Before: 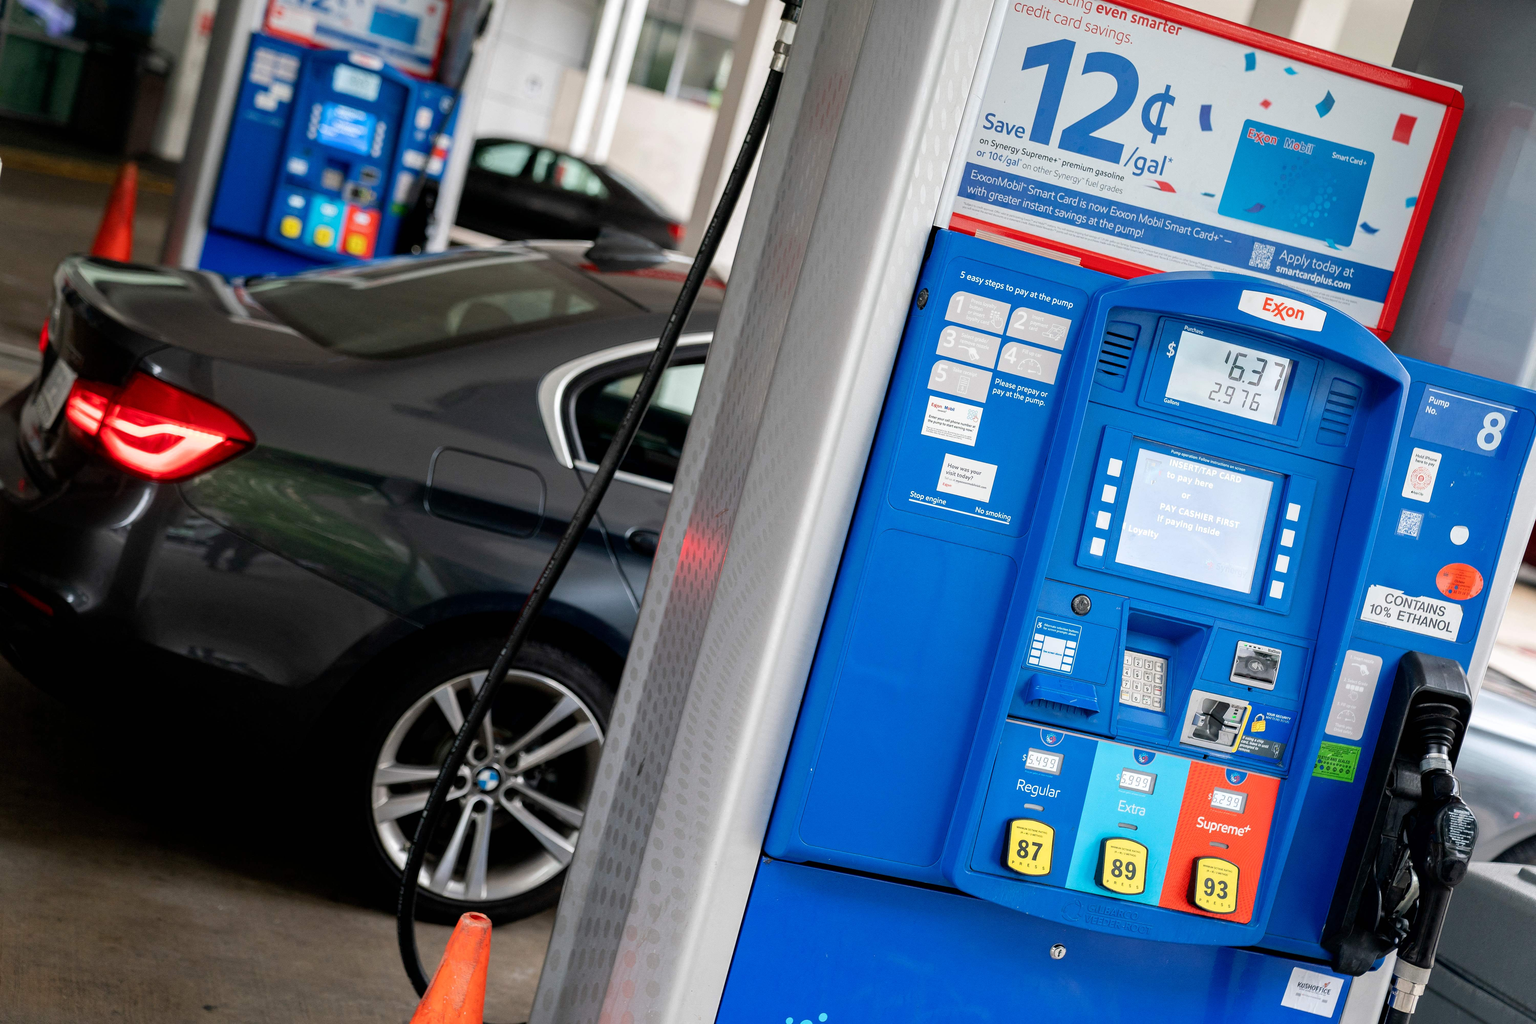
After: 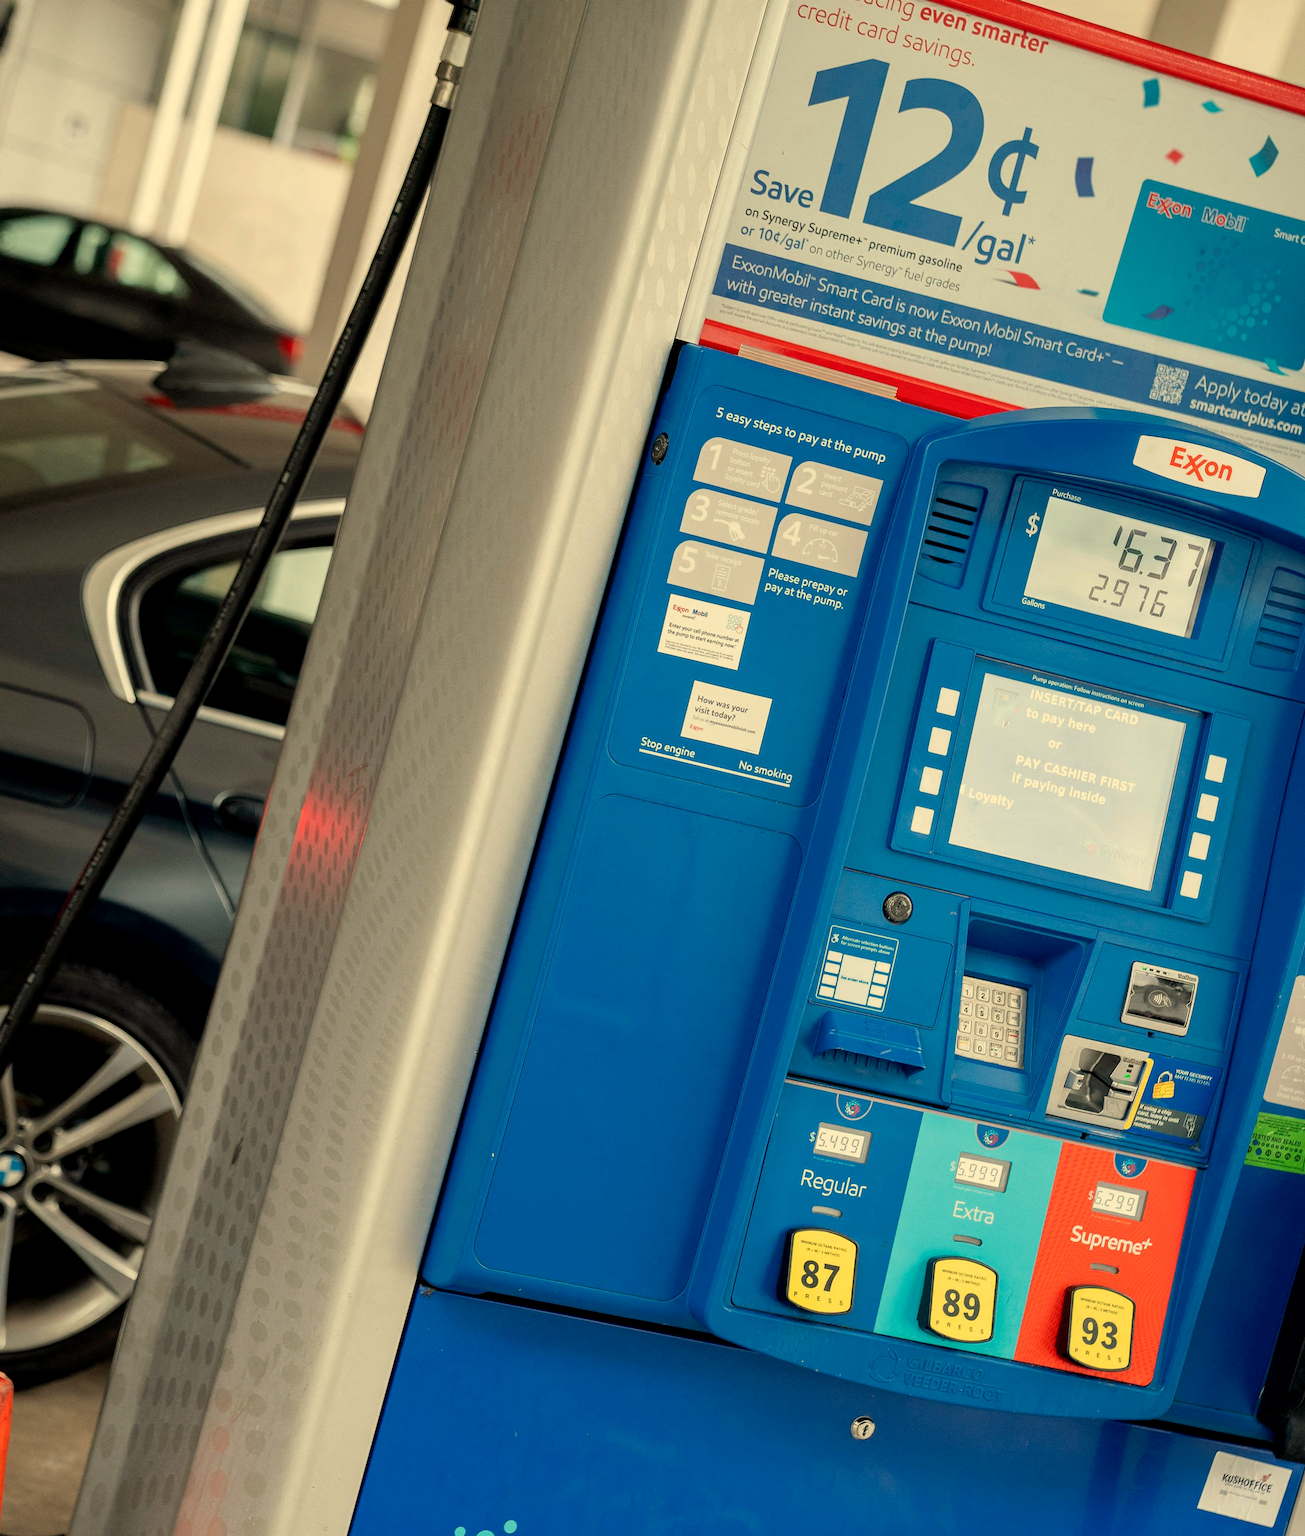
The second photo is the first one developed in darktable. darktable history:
crop: left 31.458%, top 0%, right 11.876%
exposure: black level correction 0.001, exposure -0.2 EV, compensate highlight preservation false
white balance: red 1.08, blue 0.791
